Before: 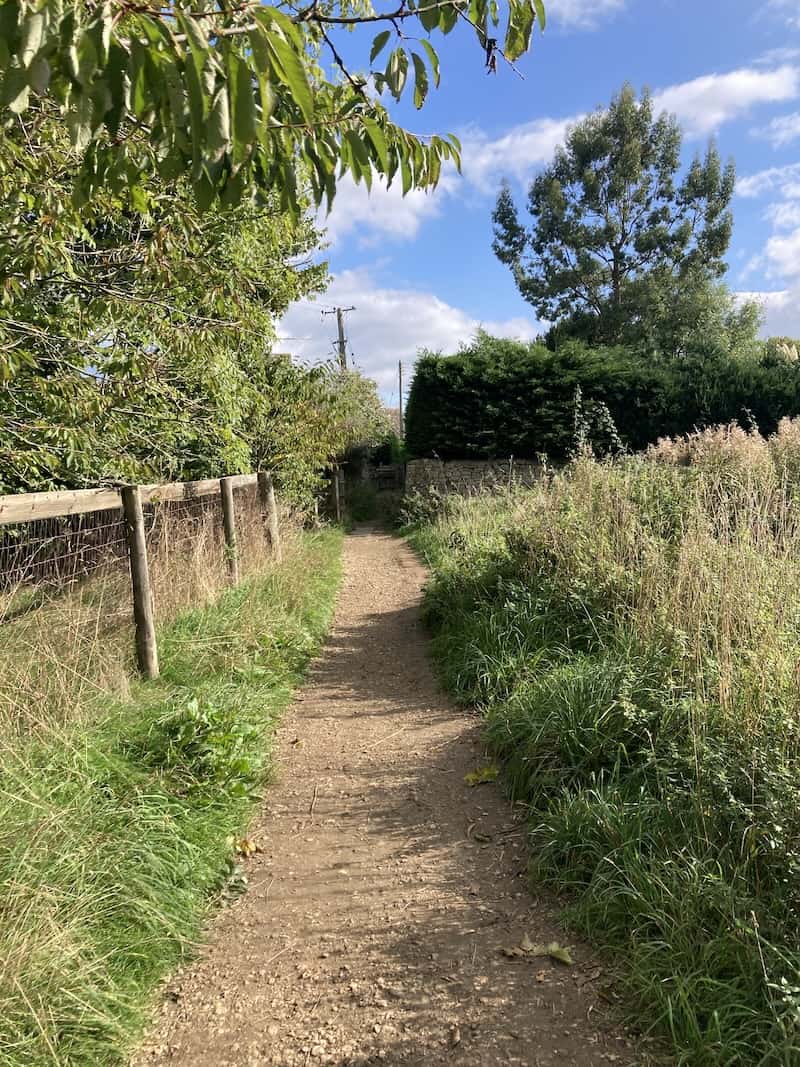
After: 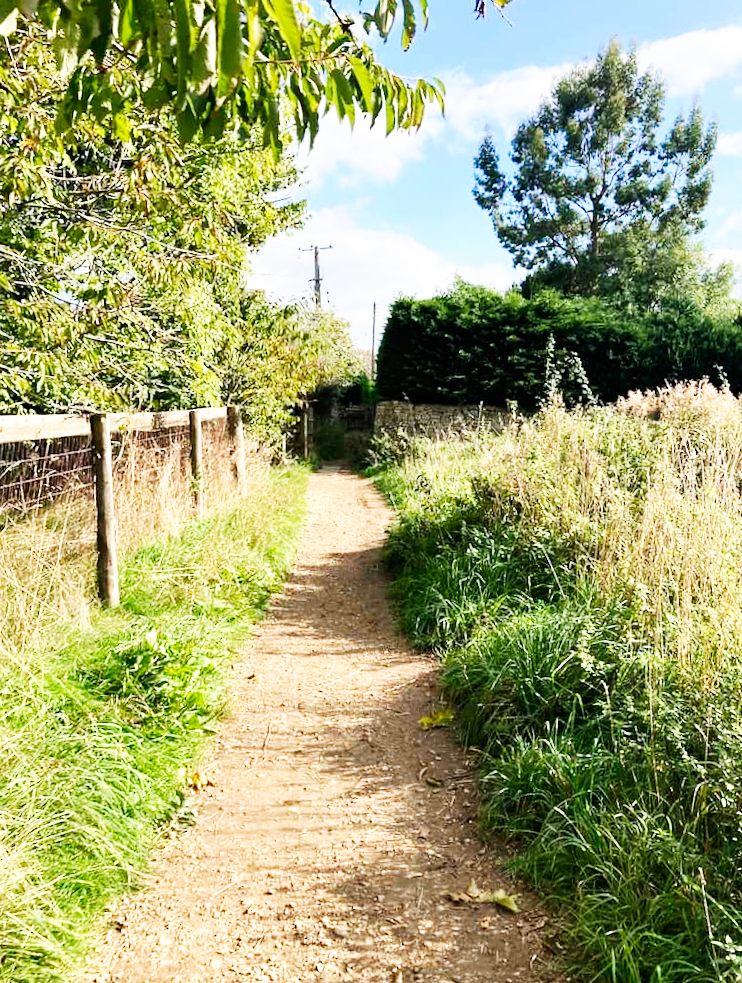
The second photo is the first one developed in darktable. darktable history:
crop and rotate: angle -1.96°, left 3.097%, top 4.154%, right 1.586%, bottom 0.529%
base curve: curves: ch0 [(0, 0) (0.007, 0.004) (0.027, 0.03) (0.046, 0.07) (0.207, 0.54) (0.442, 0.872) (0.673, 0.972) (1, 1)], preserve colors none
rotate and perspective: rotation 0.8°, automatic cropping off
